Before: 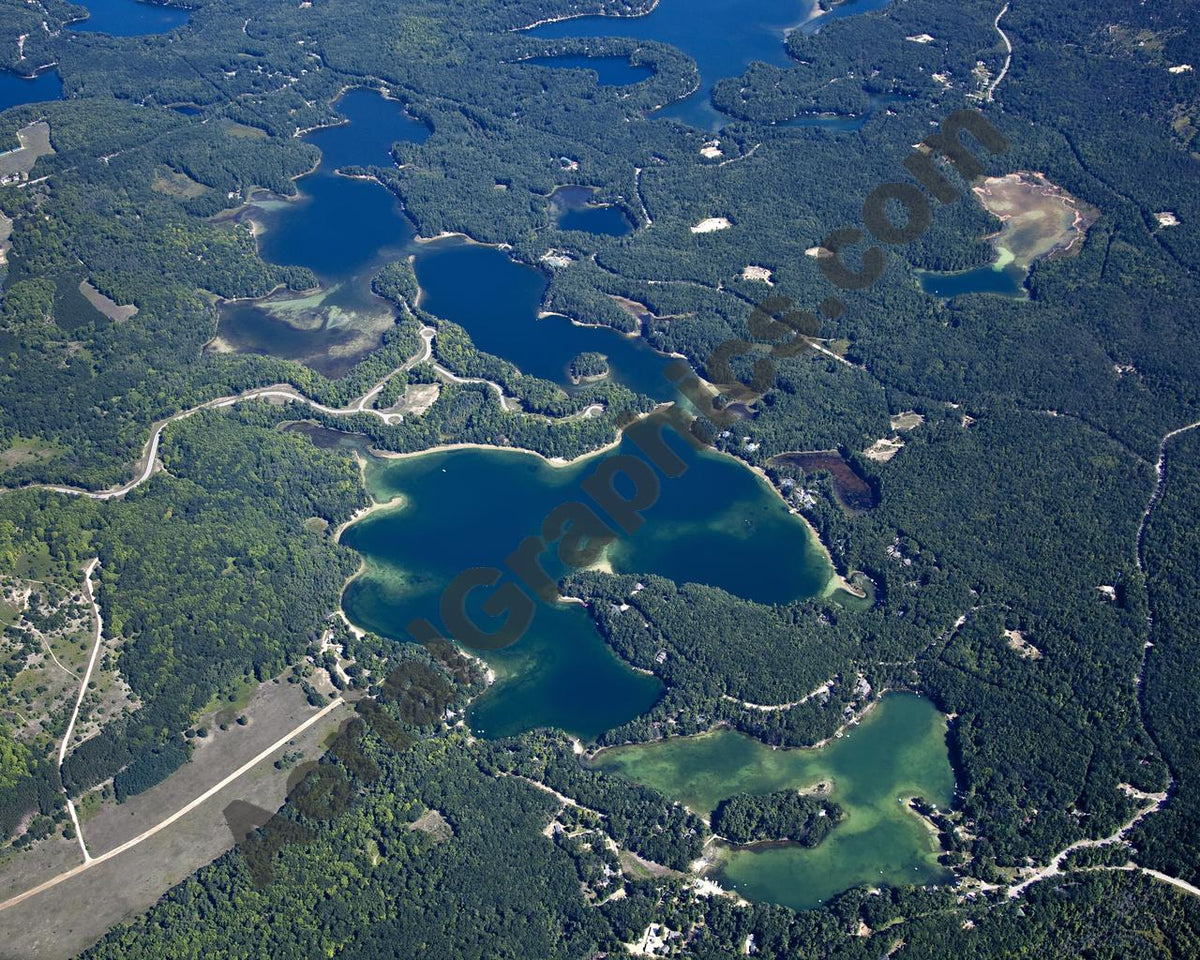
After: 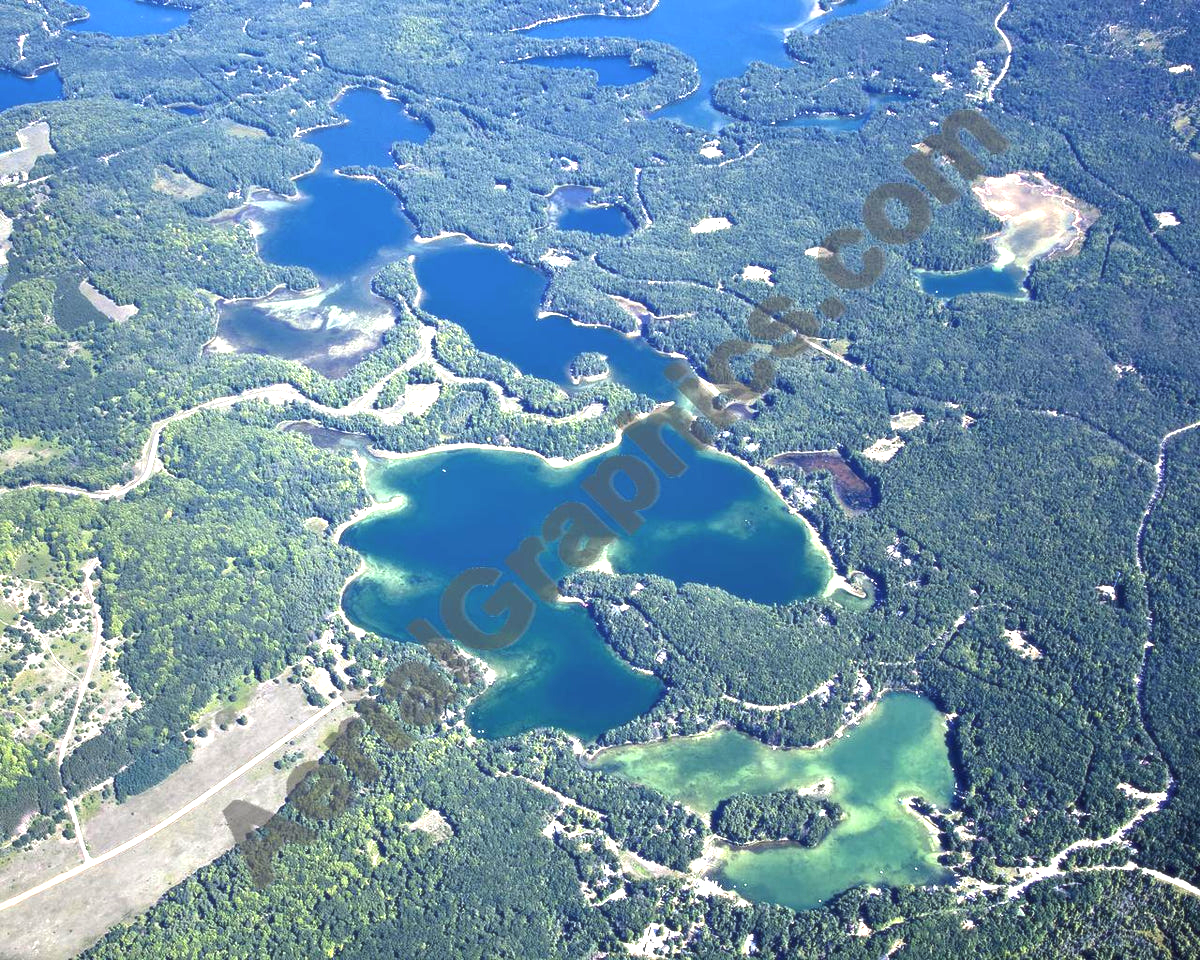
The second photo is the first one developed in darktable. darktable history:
exposure: black level correction 0, exposure 1.675 EV, compensate exposure bias true, compensate highlight preservation false
soften: size 10%, saturation 50%, brightness 0.2 EV, mix 10%
